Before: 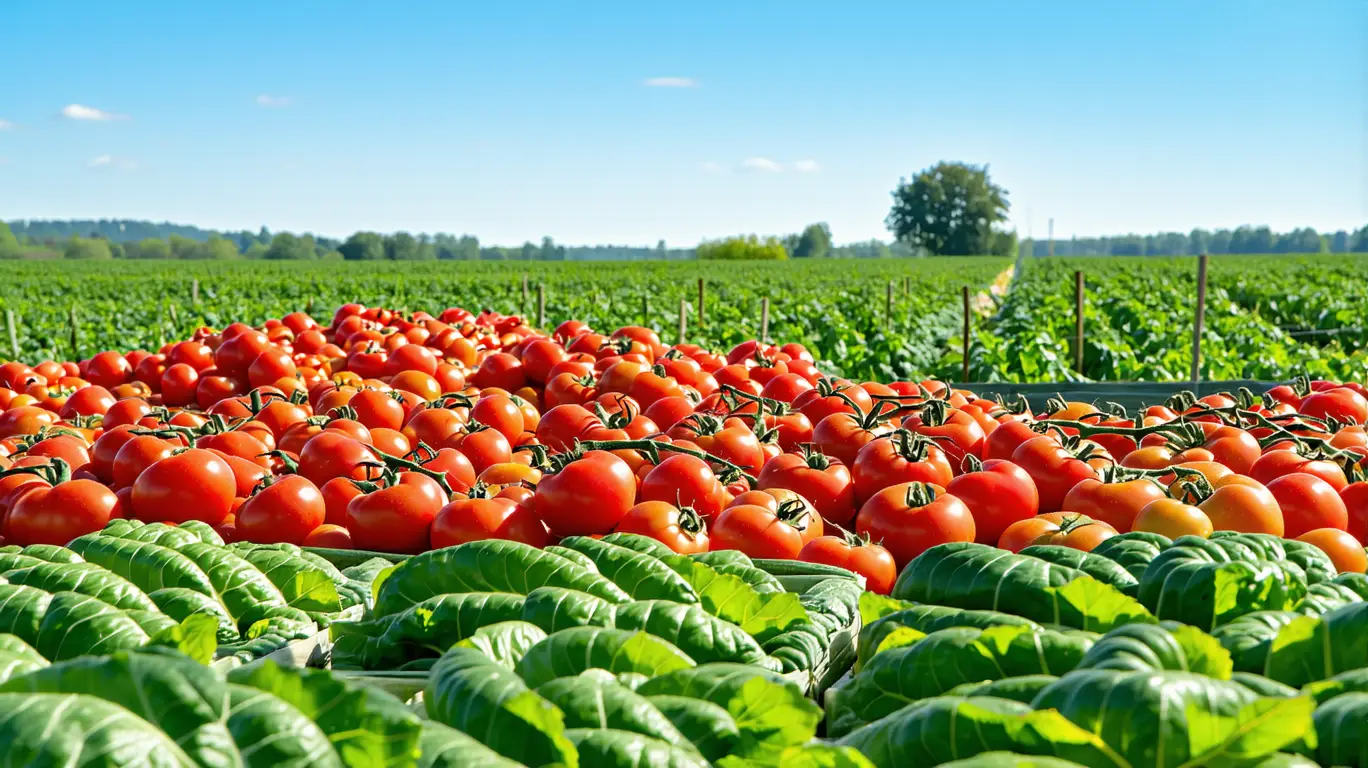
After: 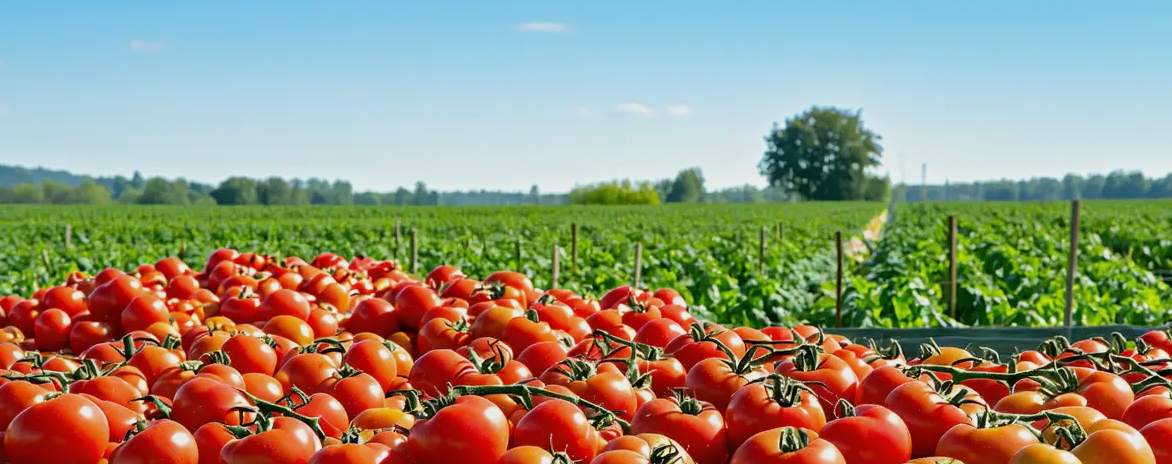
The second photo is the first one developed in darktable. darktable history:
tone equalizer: on, module defaults
crop and rotate: left 9.345%, top 7.22%, right 4.982%, bottom 32.331%
exposure: exposure -0.242 EV, compensate highlight preservation false
